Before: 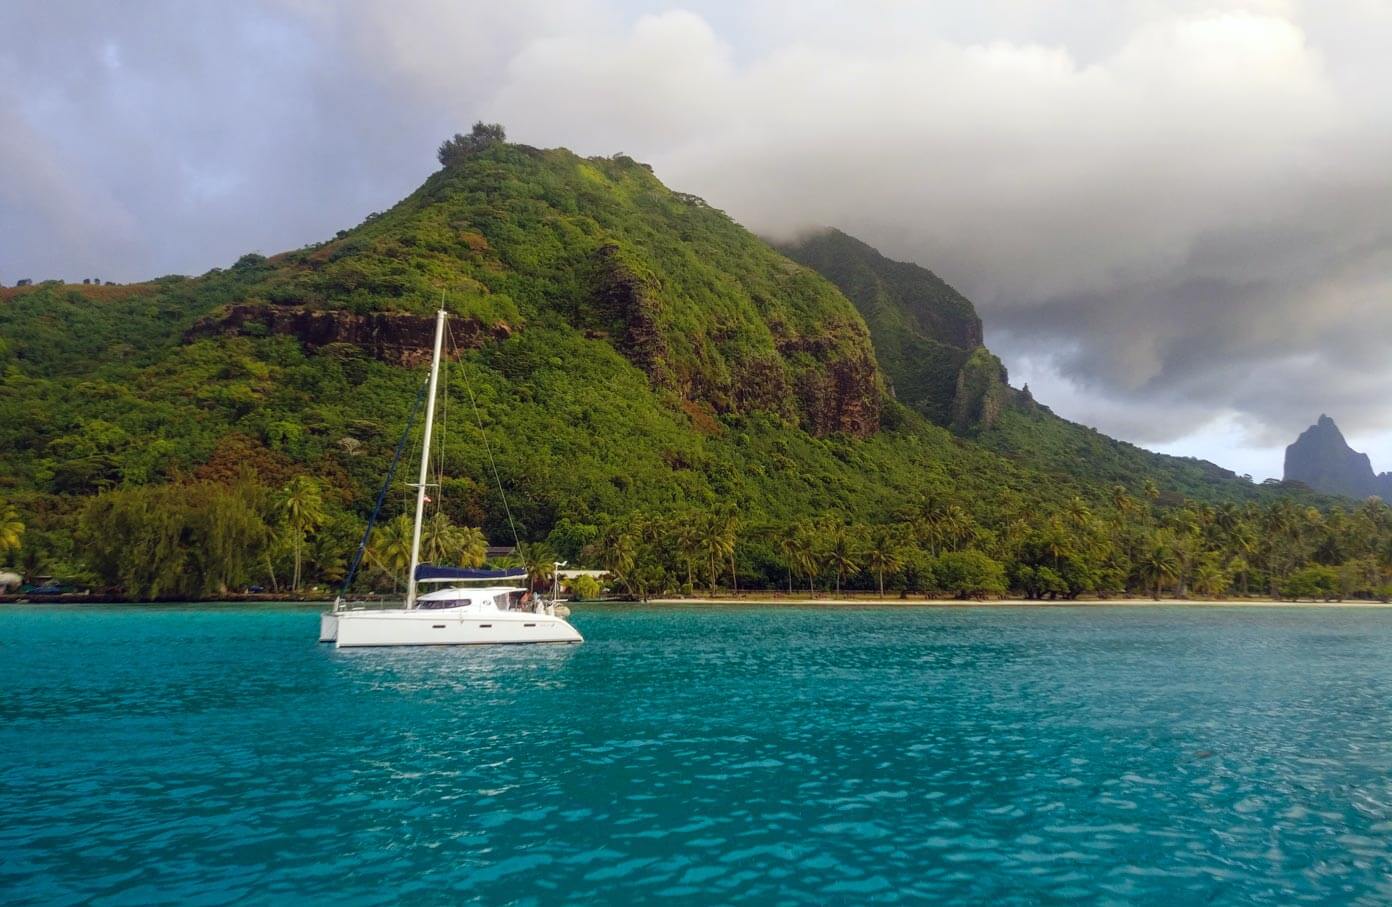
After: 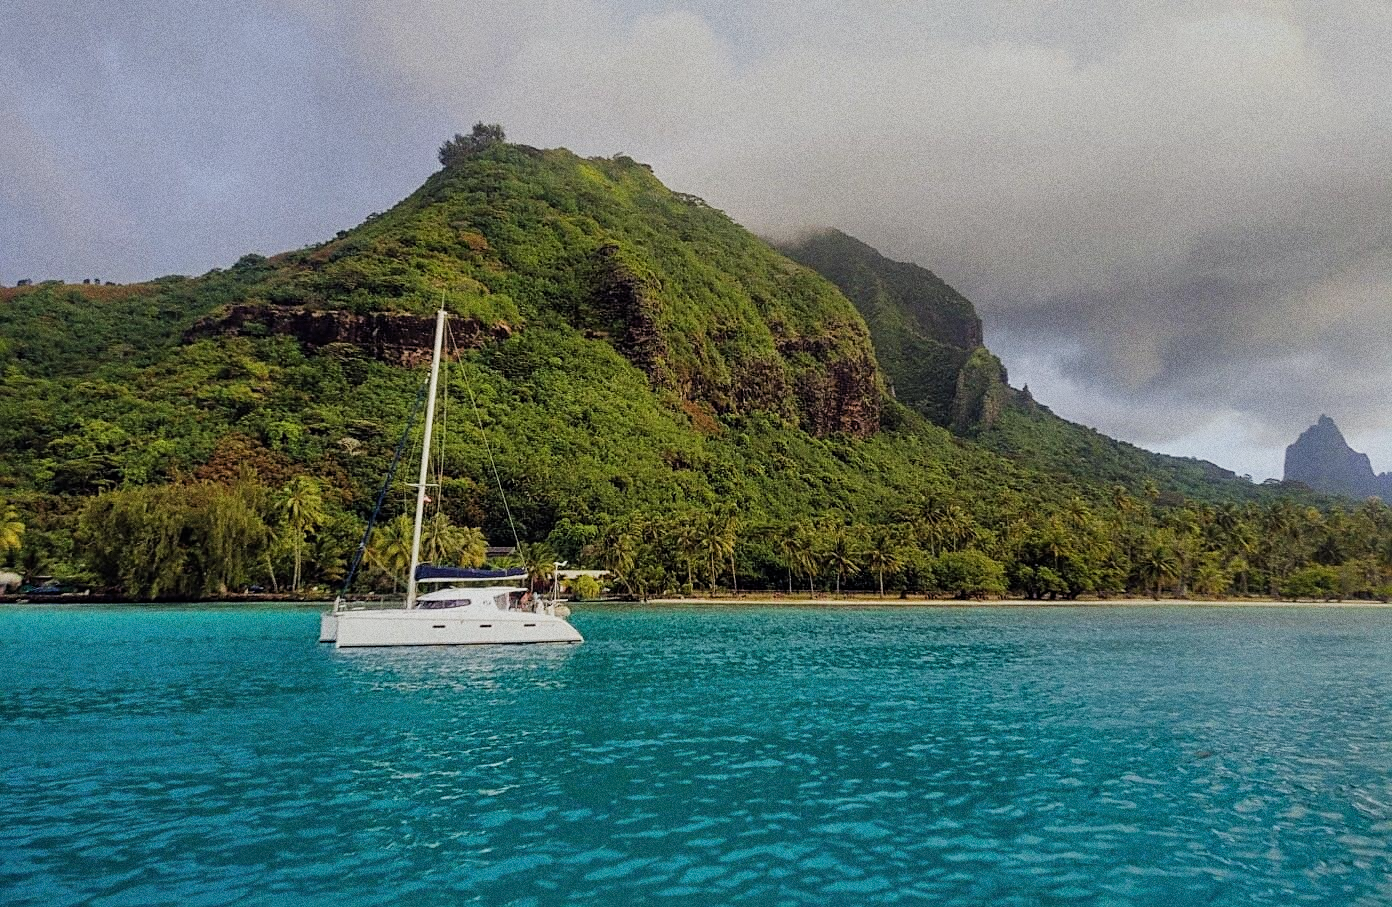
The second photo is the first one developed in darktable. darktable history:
grain: coarseness 0.09 ISO, strength 40%
filmic rgb: black relative exposure -7.65 EV, white relative exposure 4.56 EV, hardness 3.61
sharpen: on, module defaults
shadows and highlights: shadows 53, soften with gaussian
